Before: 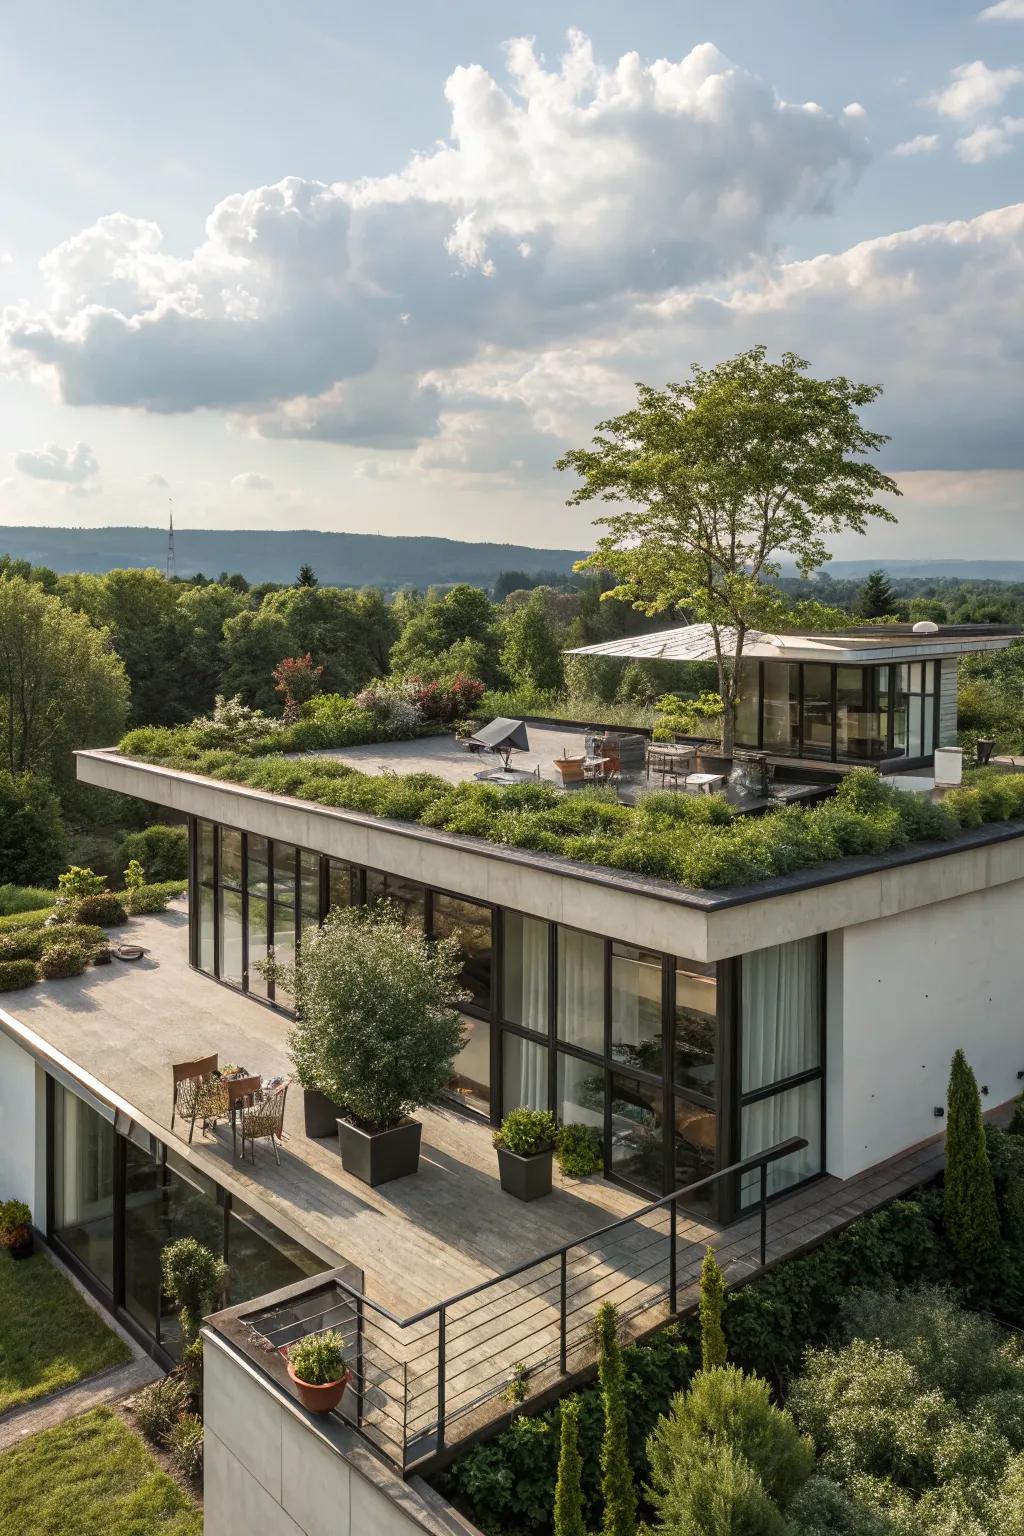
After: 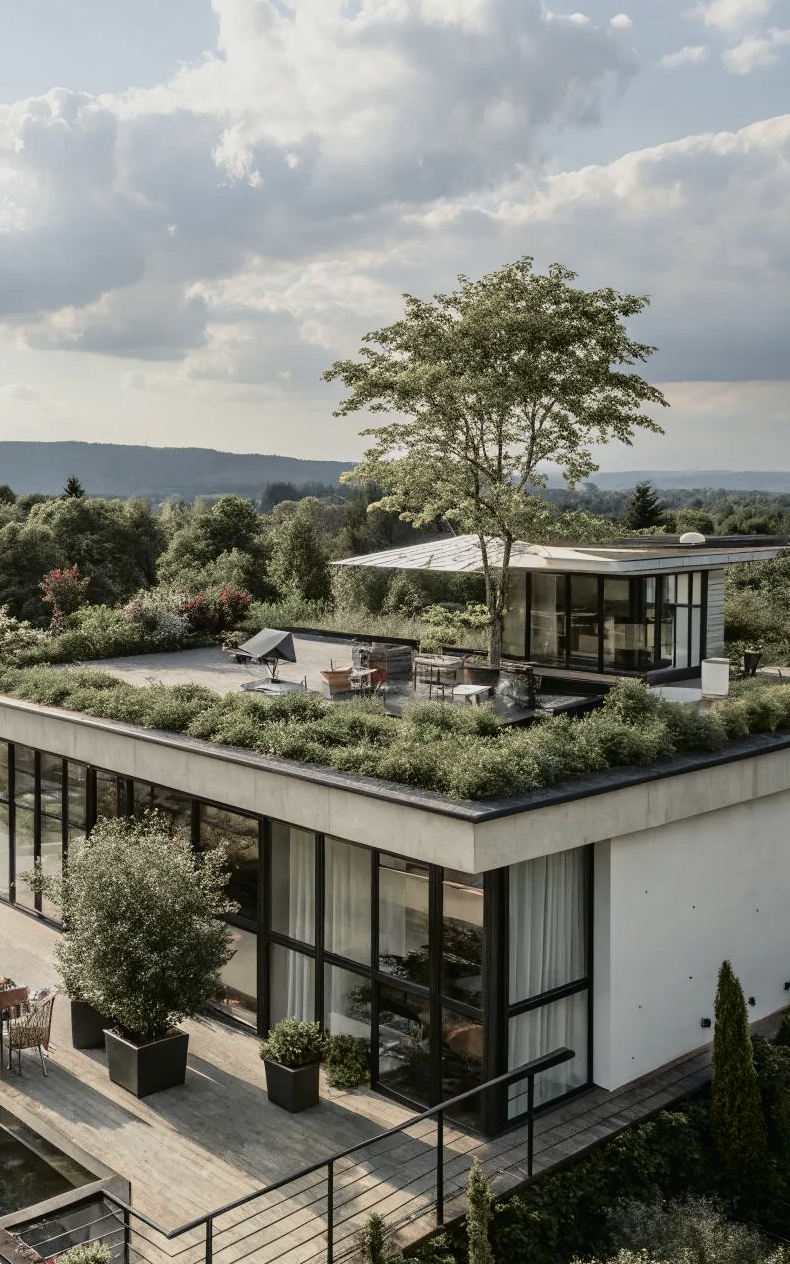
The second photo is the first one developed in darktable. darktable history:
crop: left 22.84%, top 5.846%, bottom 11.833%
color correction: highlights b* 0.068, saturation 0.801
tone curve: curves: ch0 [(0, 0.009) (0.105, 0.054) (0.195, 0.132) (0.289, 0.278) (0.384, 0.391) (0.513, 0.53) (0.66, 0.667) (0.895, 0.863) (1, 0.919)]; ch1 [(0, 0) (0.161, 0.092) (0.35, 0.33) (0.403, 0.395) (0.456, 0.469) (0.502, 0.499) (0.519, 0.514) (0.576, 0.584) (0.642, 0.658) (0.701, 0.742) (1, 0.942)]; ch2 [(0, 0) (0.371, 0.362) (0.437, 0.437) (0.501, 0.5) (0.53, 0.528) (0.569, 0.564) (0.619, 0.58) (0.883, 0.752) (1, 0.929)], color space Lab, independent channels, preserve colors none
